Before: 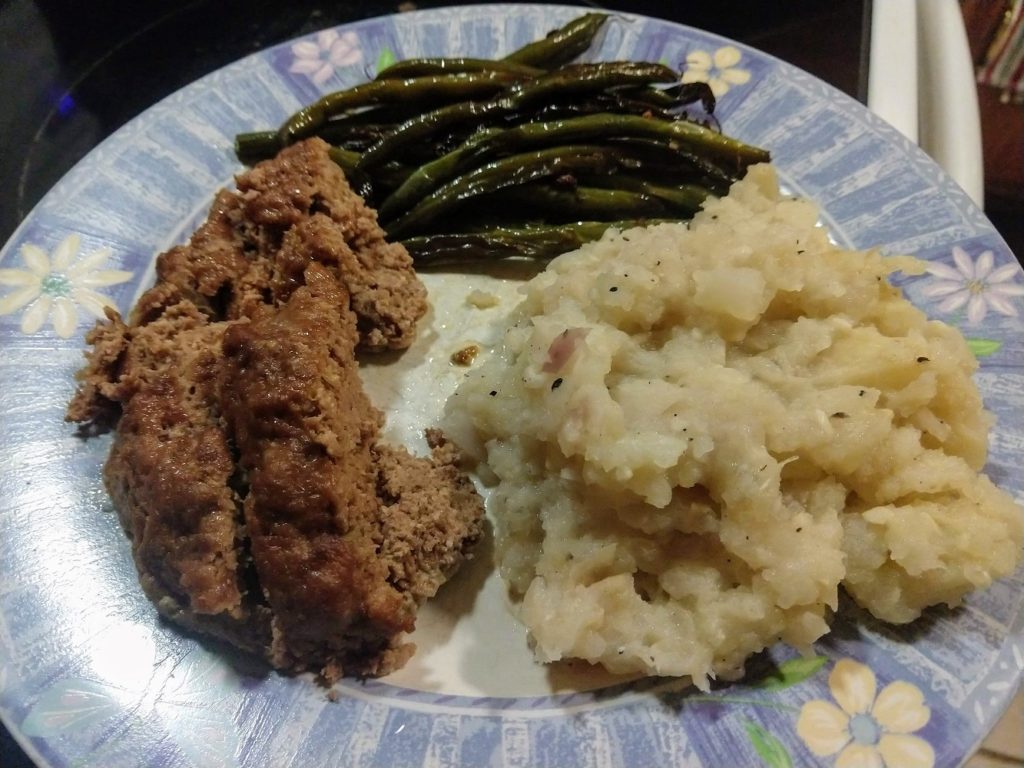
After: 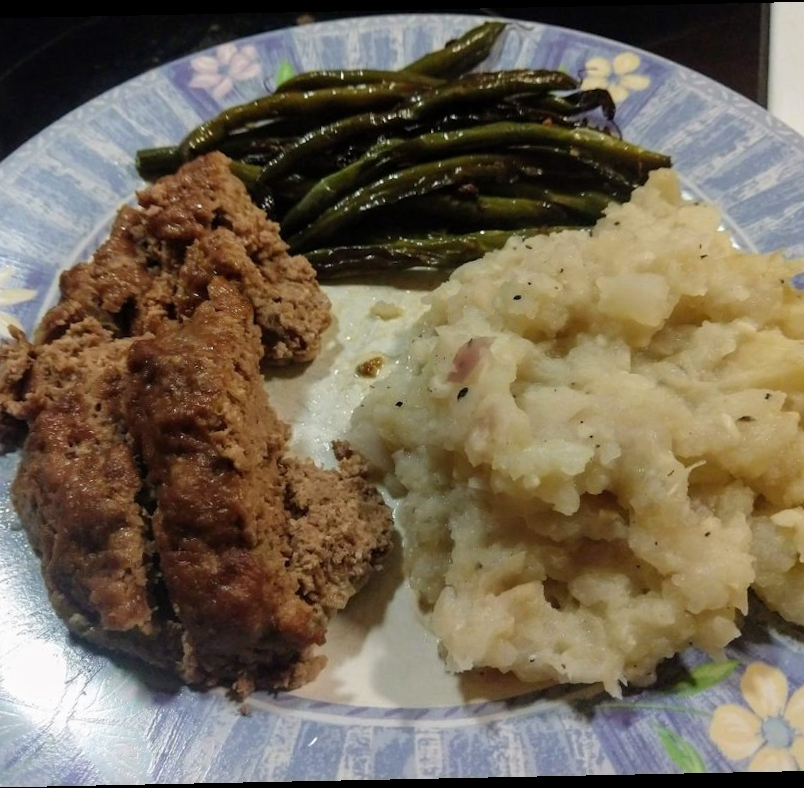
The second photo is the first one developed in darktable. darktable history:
crop: left 9.88%, right 12.664%
rotate and perspective: rotation -1.17°, automatic cropping off
